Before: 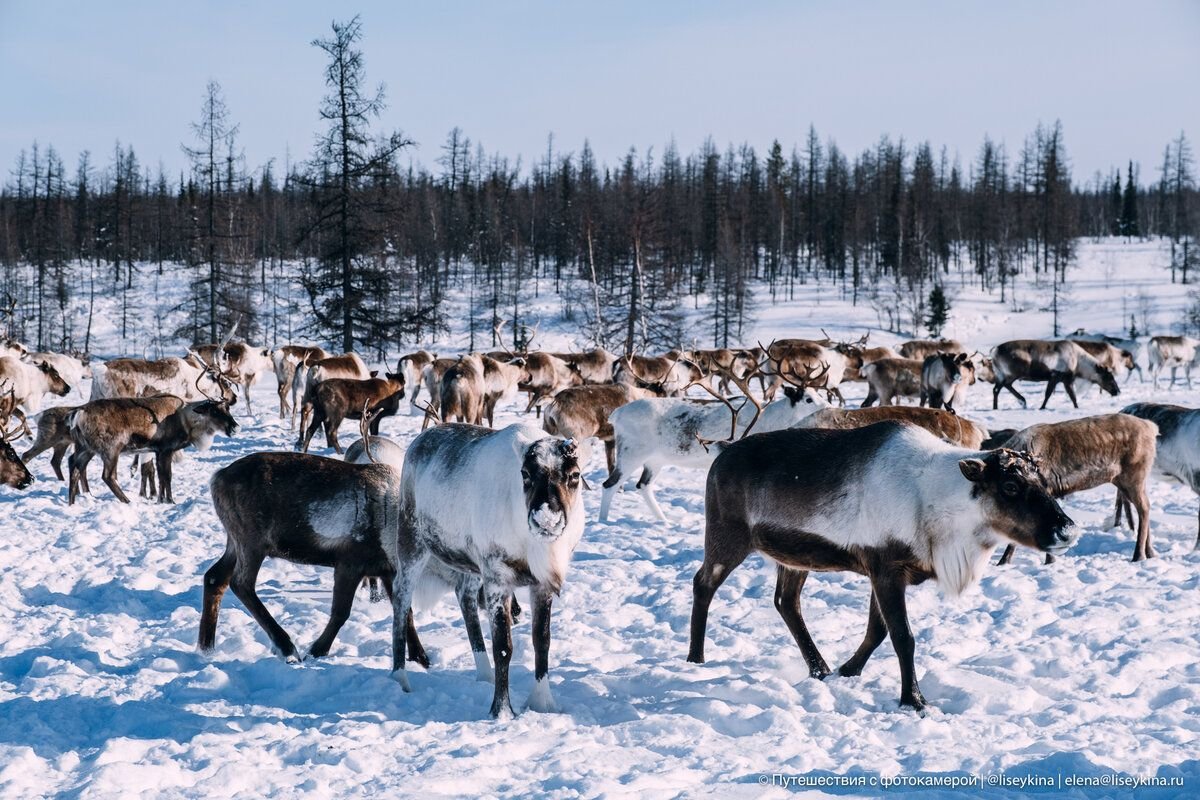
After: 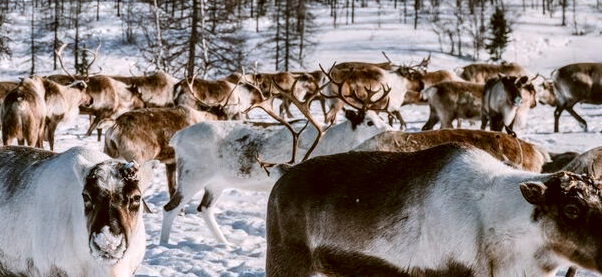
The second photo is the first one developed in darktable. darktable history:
color correction: highlights a* -0.482, highlights b* 0.161, shadows a* 4.66, shadows b* 20.72
local contrast: detail 130%
crop: left 36.607%, top 34.735%, right 13.146%, bottom 30.611%
